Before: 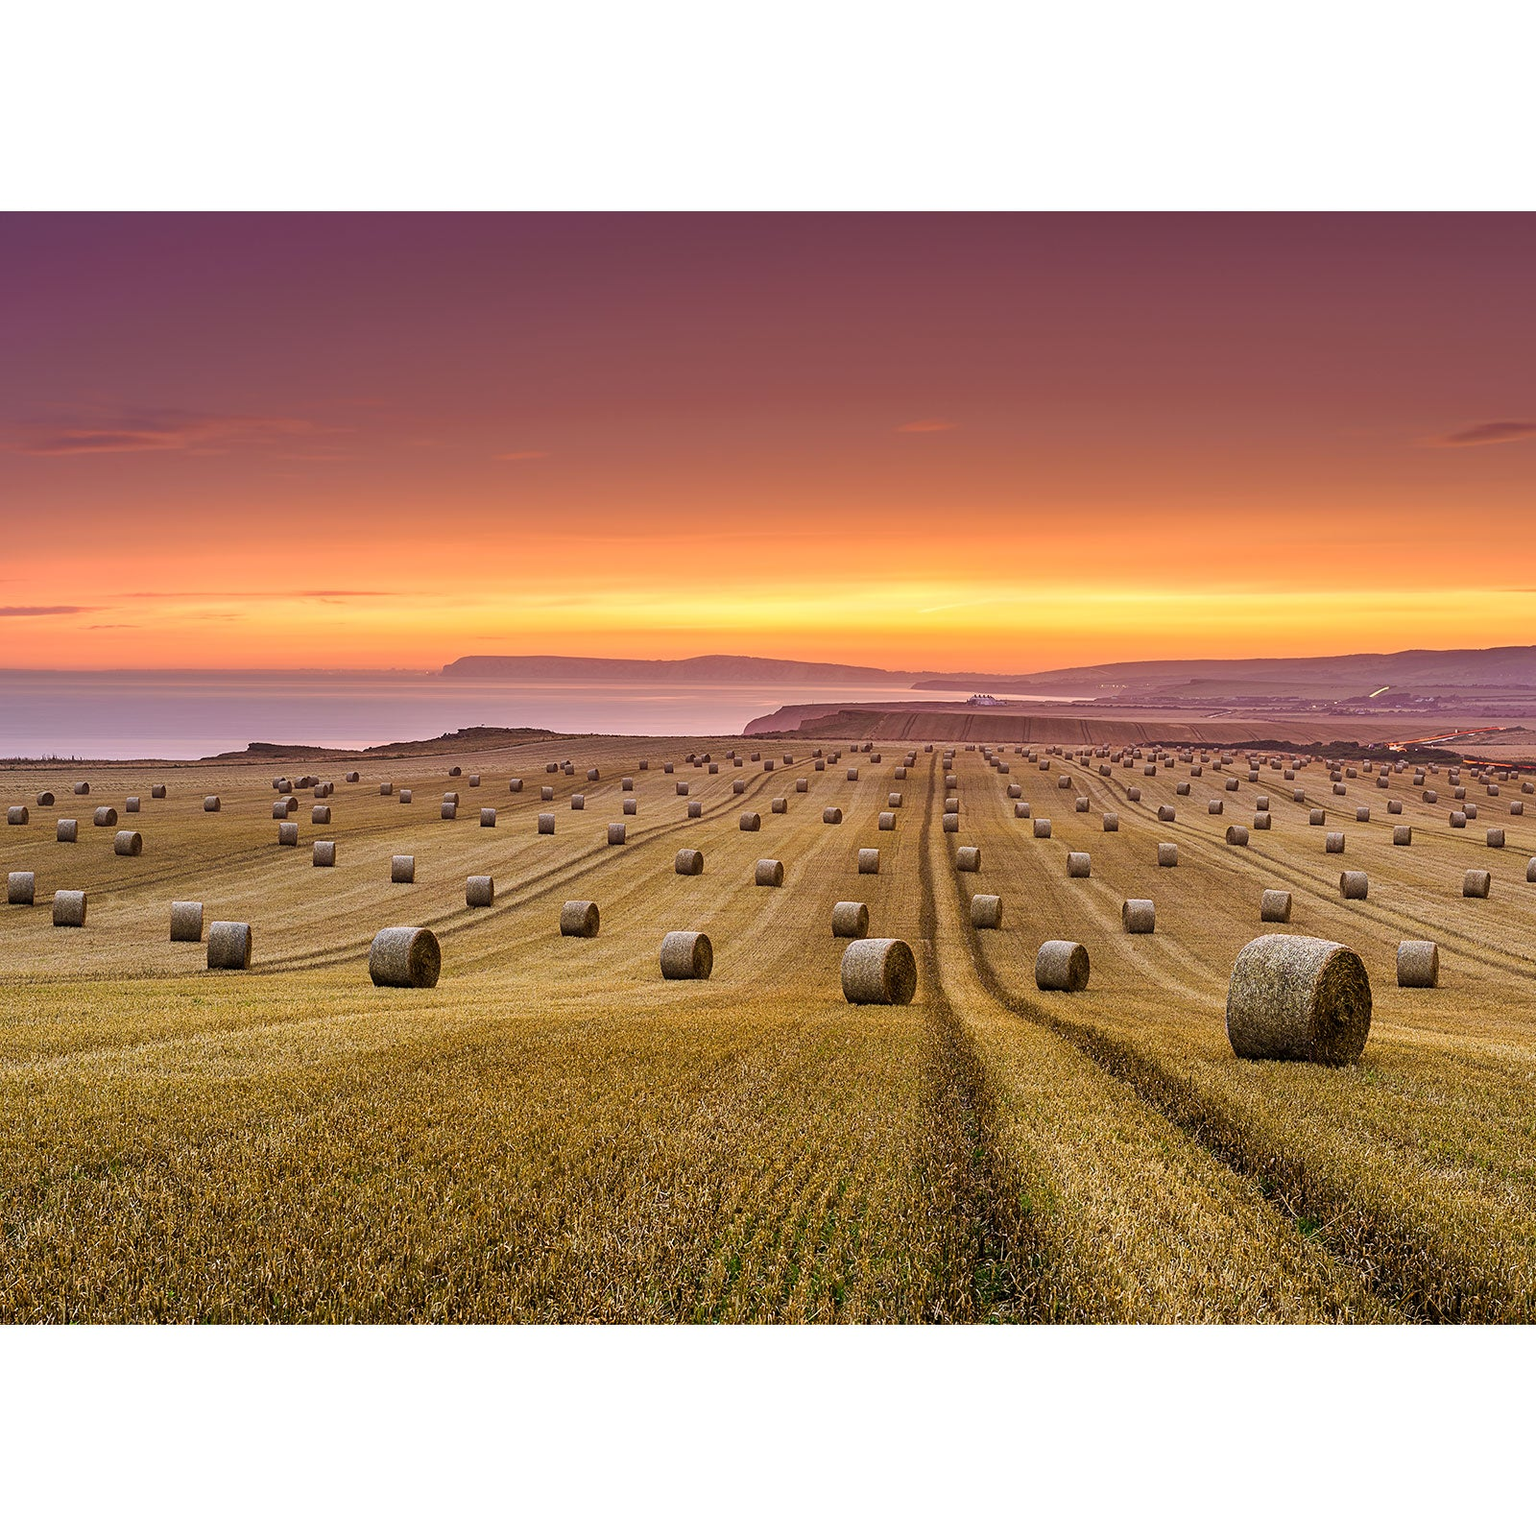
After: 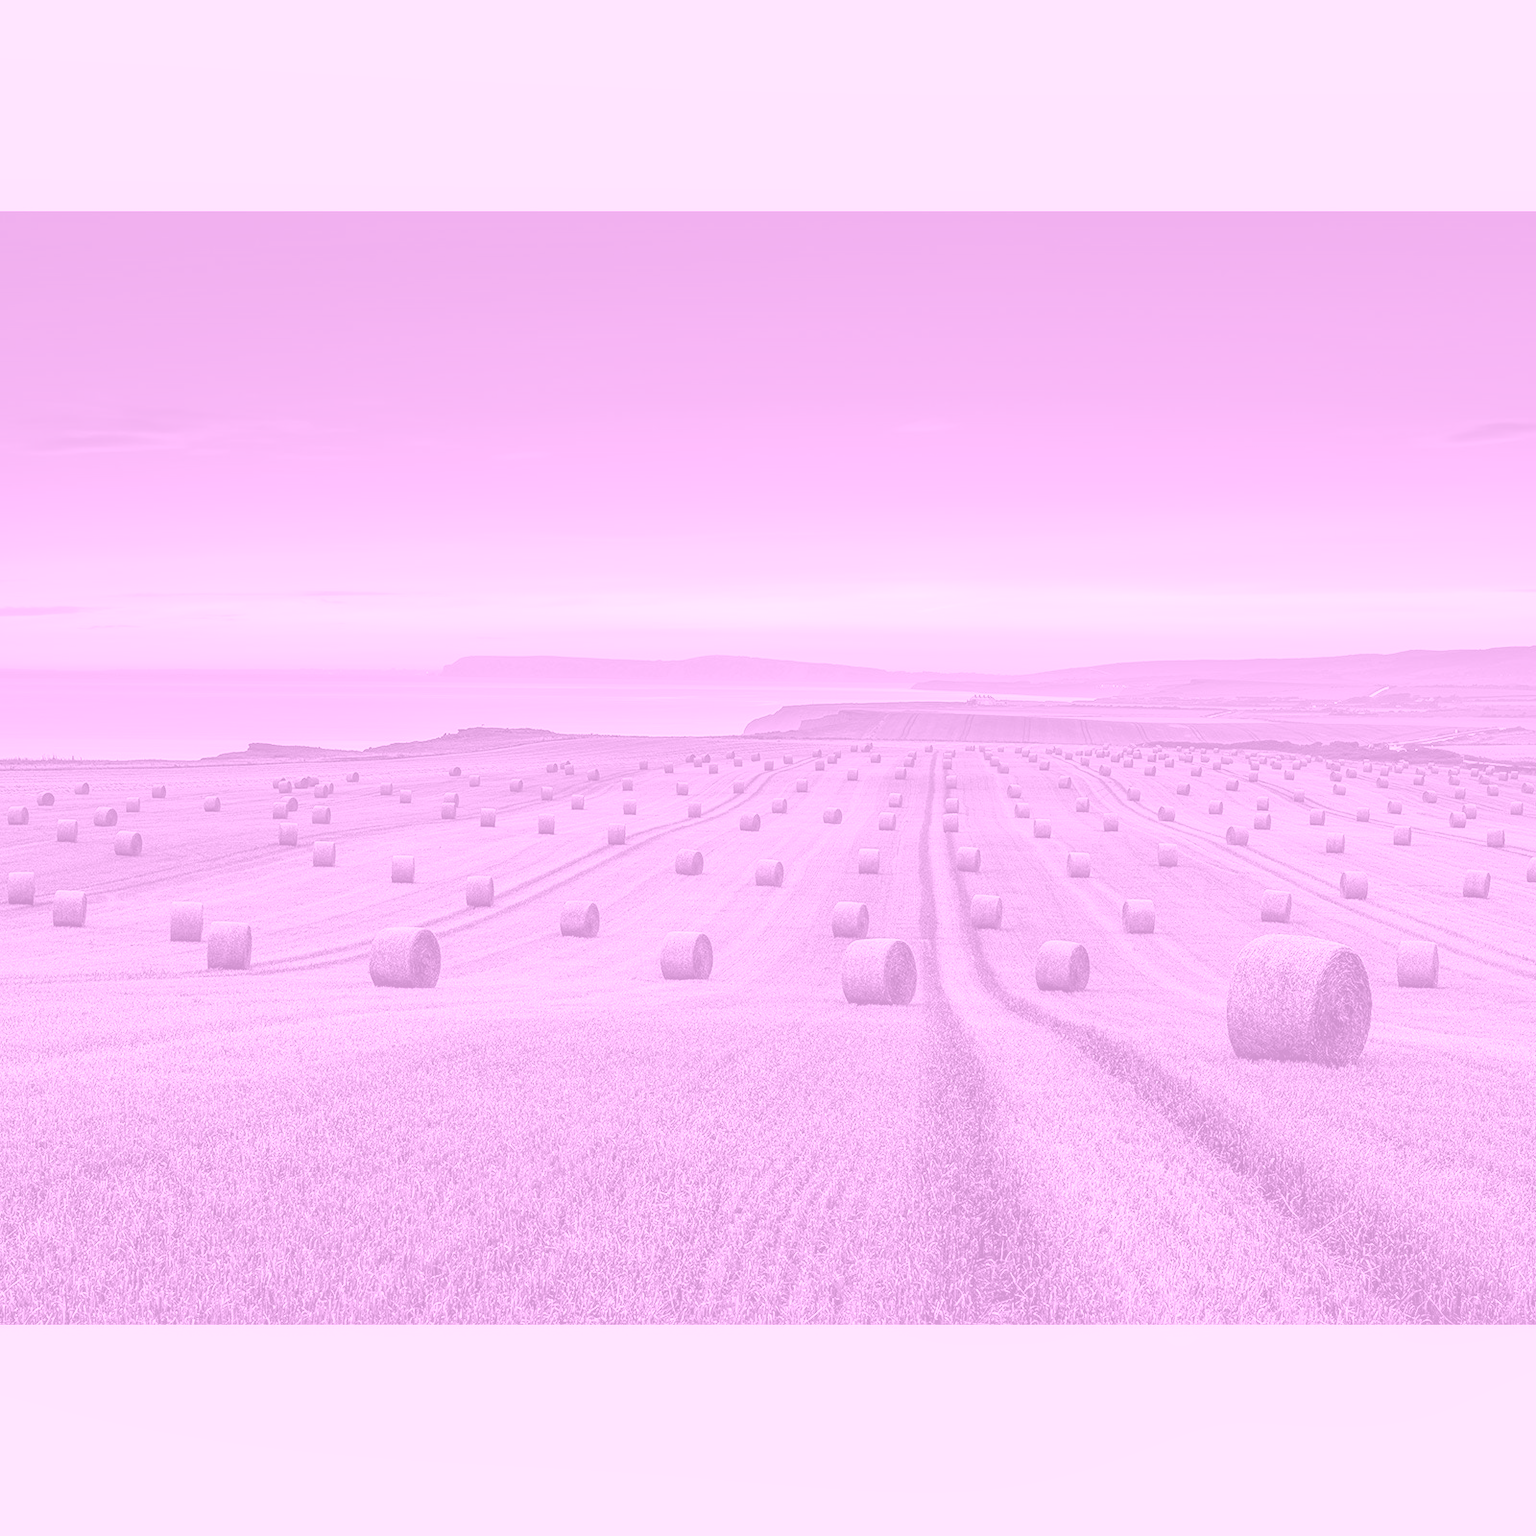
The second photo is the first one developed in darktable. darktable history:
local contrast: detail 117%
color zones: curves: ch0 [(0.224, 0.526) (0.75, 0.5)]; ch1 [(0.055, 0.526) (0.224, 0.761) (0.377, 0.526) (0.75, 0.5)]
colorize: hue 331.2°, saturation 75%, source mix 30.28%, lightness 70.52%, version 1
shadows and highlights: shadows 25, highlights -25
